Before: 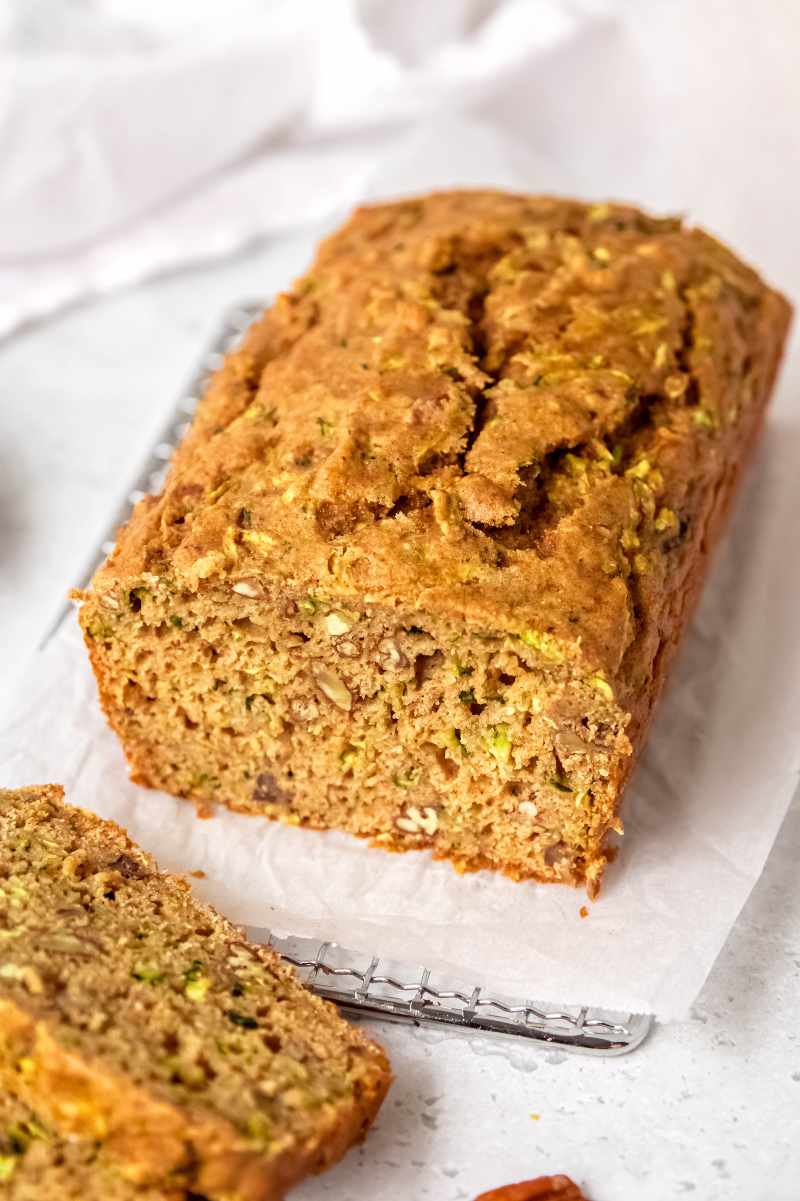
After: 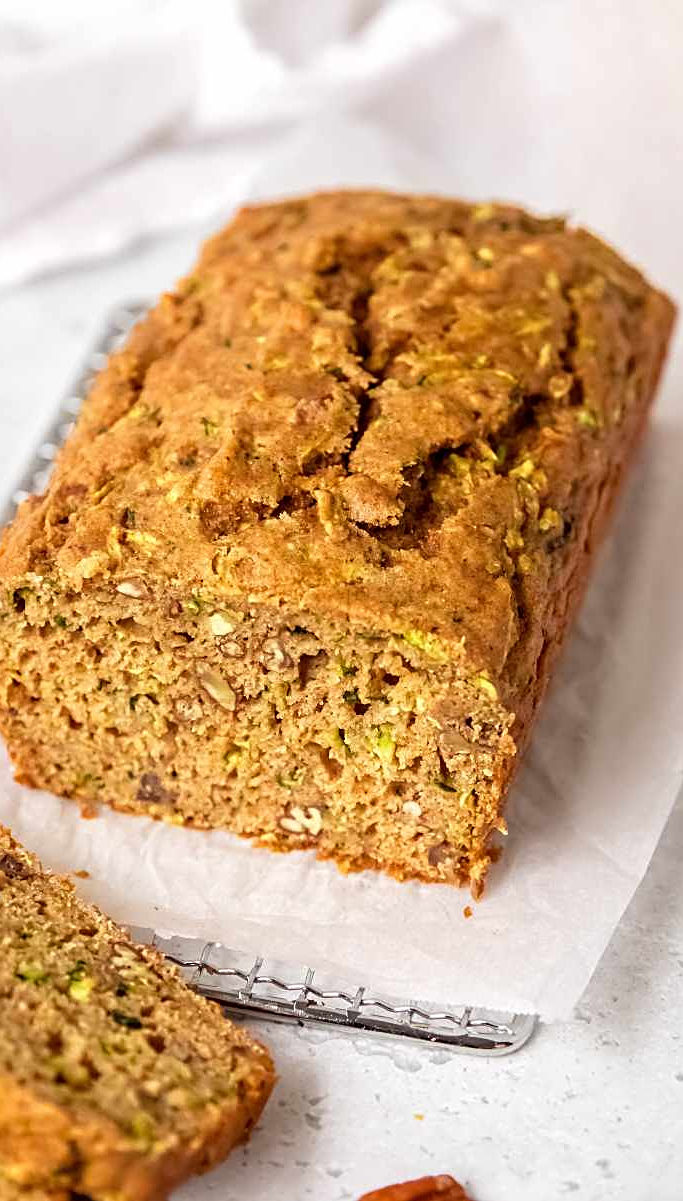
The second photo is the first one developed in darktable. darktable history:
sharpen: on, module defaults
crop and rotate: left 14.584%
